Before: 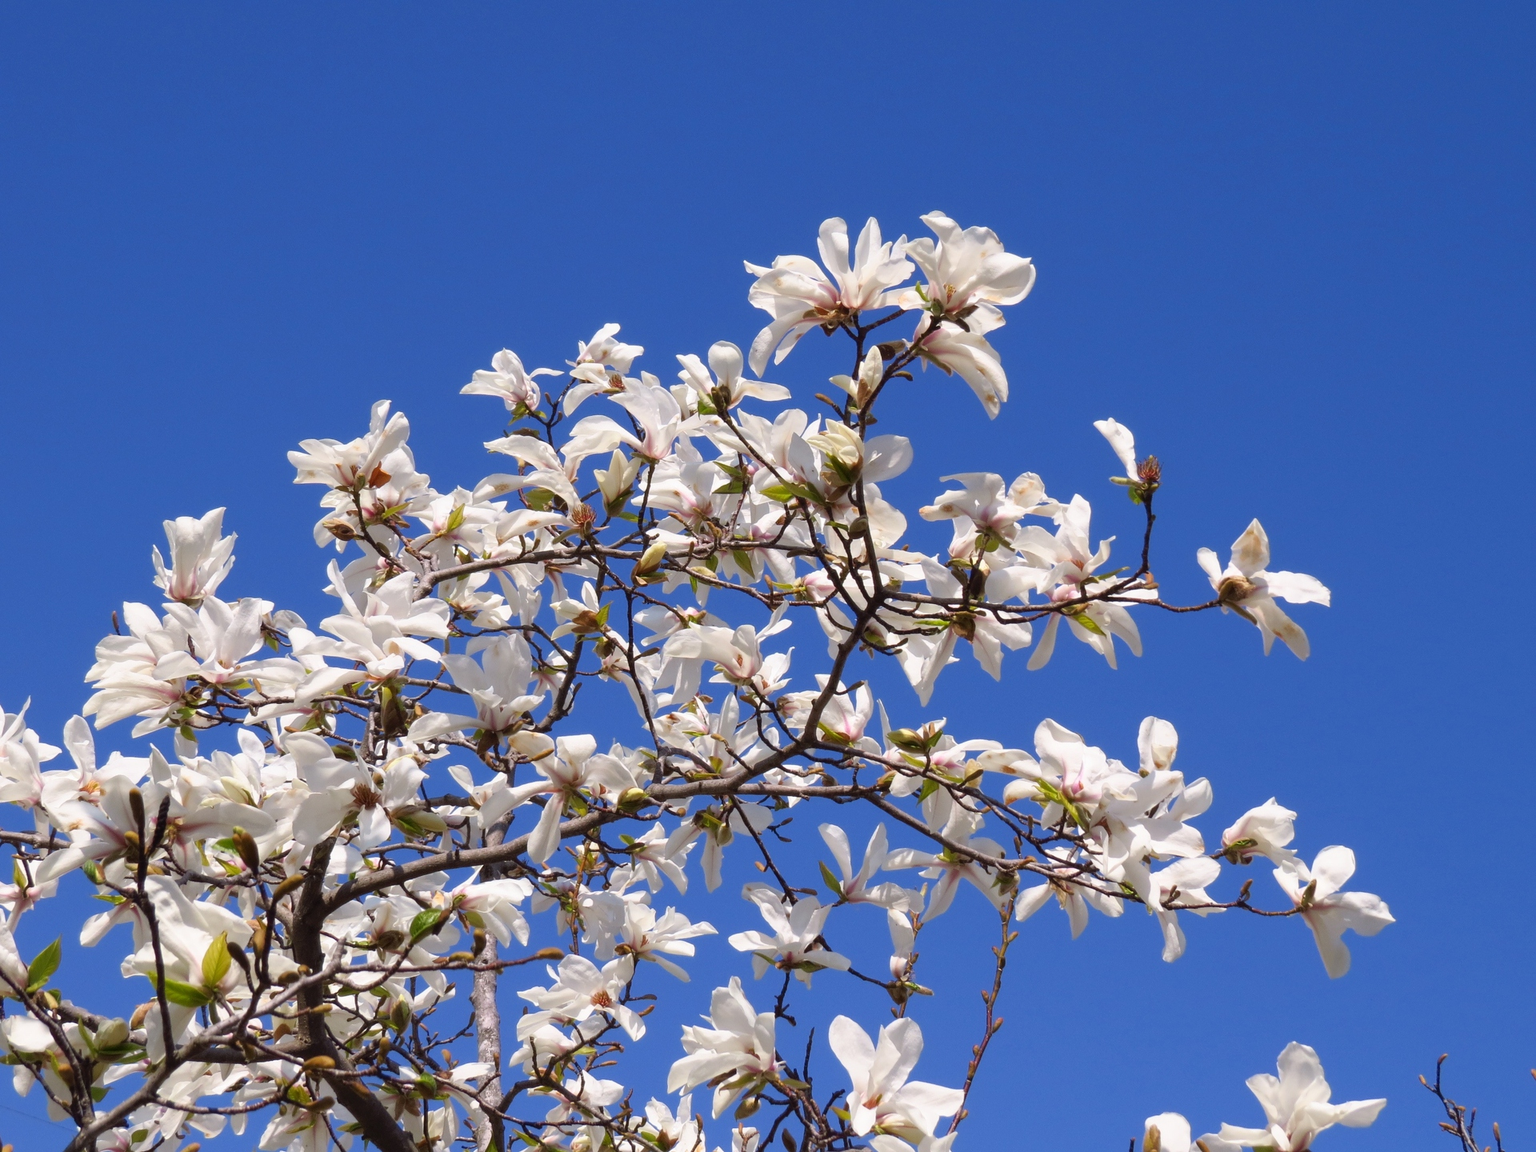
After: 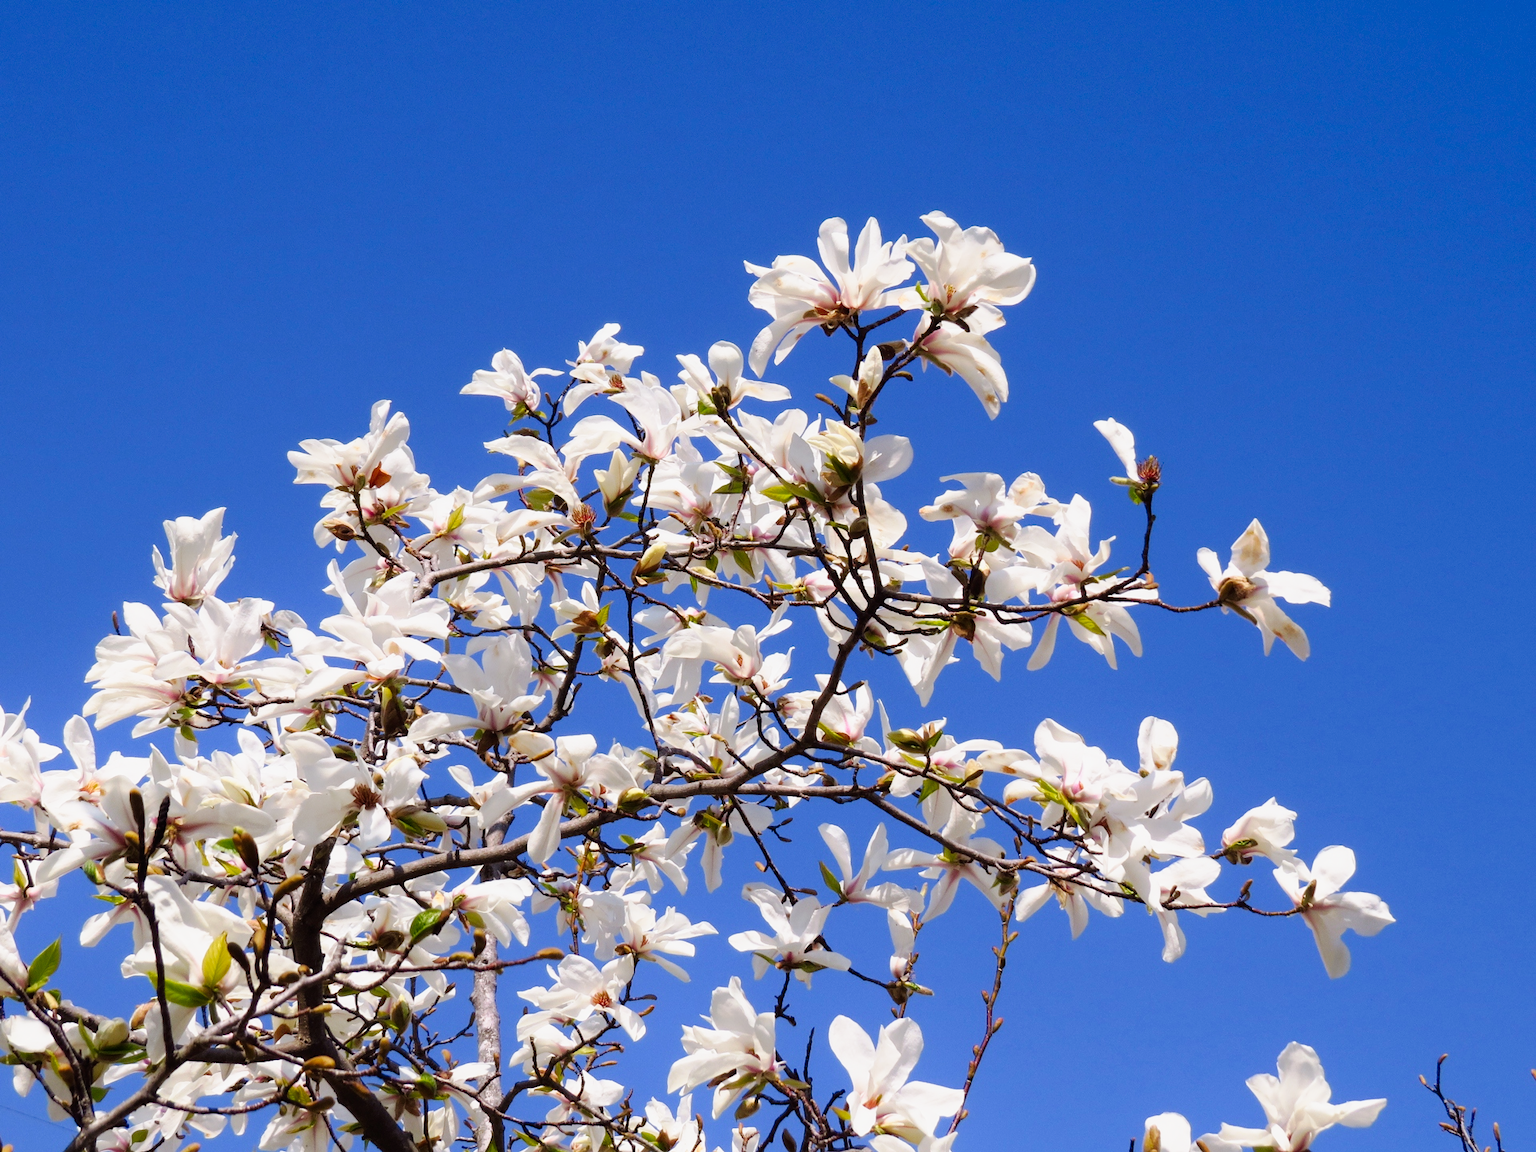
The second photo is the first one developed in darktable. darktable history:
shadows and highlights: shadows -25.18, highlights 51.55, soften with gaussian
tone curve: curves: ch0 [(0, 0) (0.035, 0.011) (0.133, 0.076) (0.285, 0.265) (0.491, 0.541) (0.617, 0.693) (0.704, 0.77) (0.794, 0.865) (0.895, 0.938) (1, 0.976)]; ch1 [(0, 0) (0.318, 0.278) (0.444, 0.427) (0.502, 0.497) (0.543, 0.547) (0.601, 0.641) (0.746, 0.764) (1, 1)]; ch2 [(0, 0) (0.316, 0.292) (0.381, 0.37) (0.423, 0.448) (0.476, 0.482) (0.502, 0.5) (0.543, 0.547) (0.587, 0.613) (0.642, 0.672) (0.704, 0.727) (0.865, 0.827) (1, 0.951)], preserve colors none
